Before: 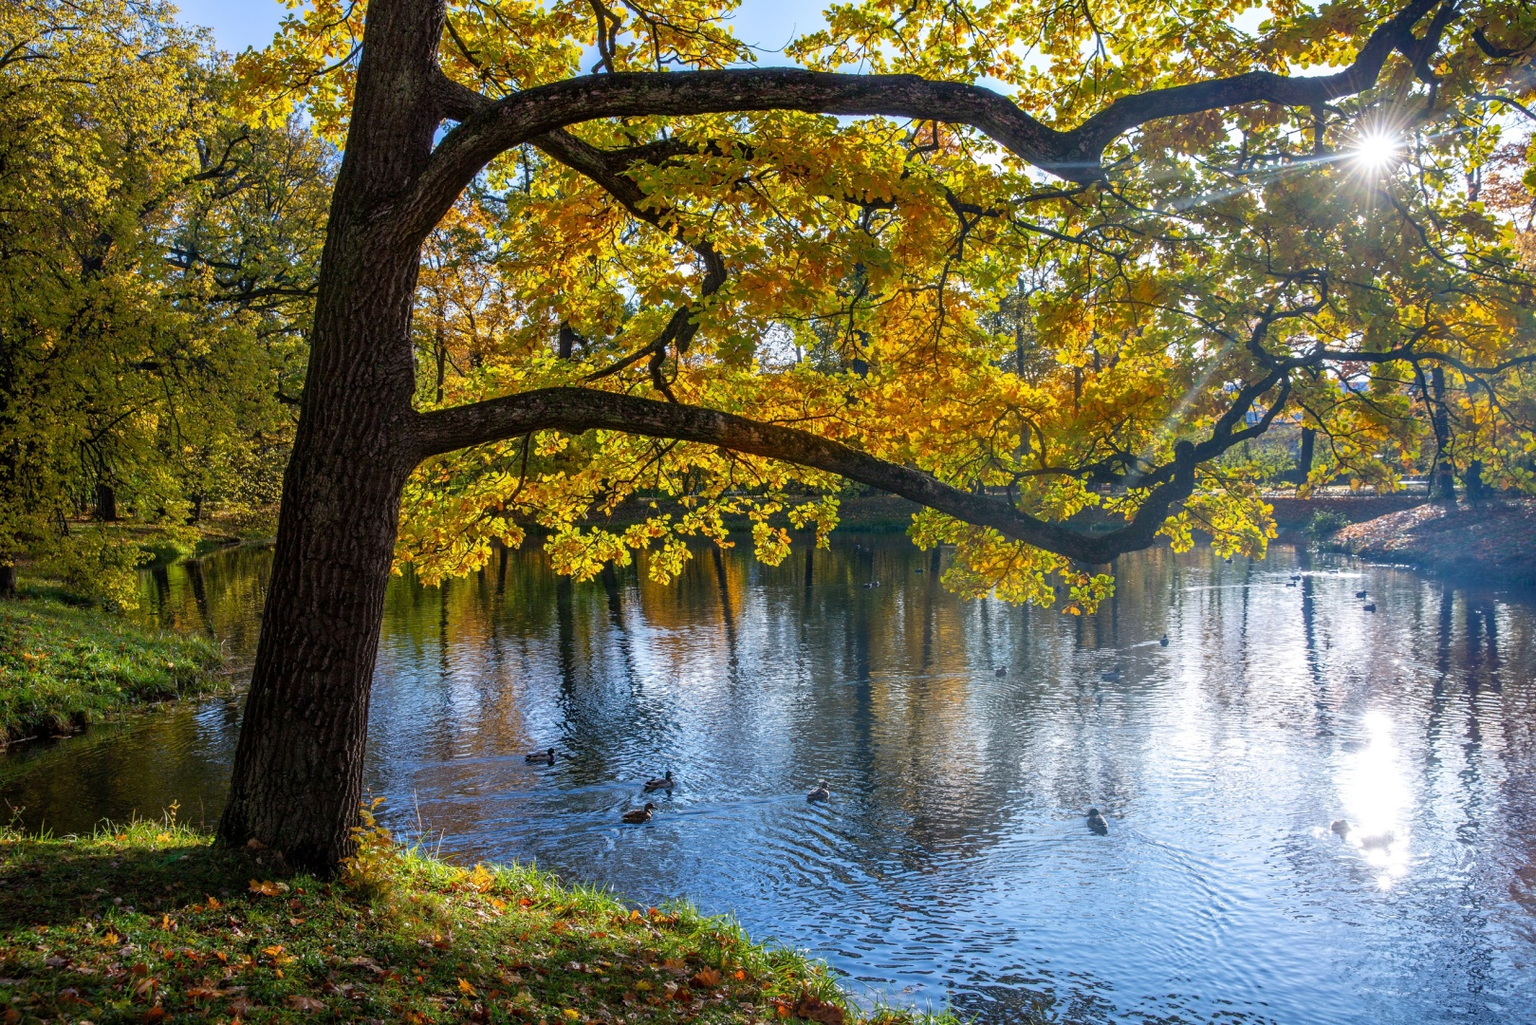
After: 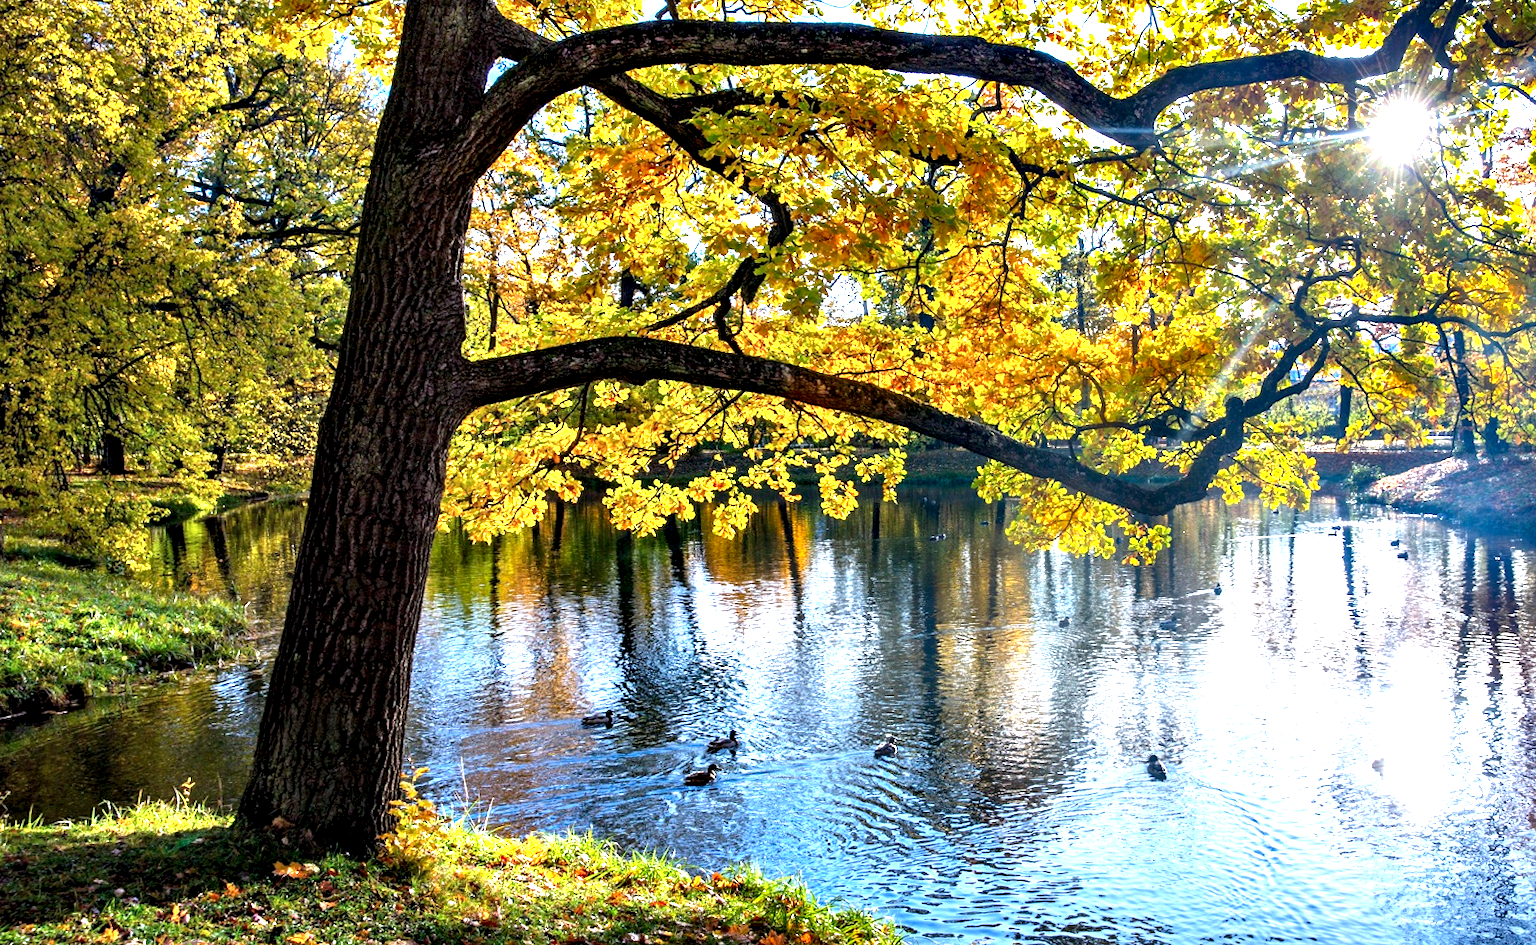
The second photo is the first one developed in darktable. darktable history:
exposure: black level correction 0, exposure 1.1 EV, compensate highlight preservation false
contrast equalizer: octaves 7, y [[0.6 ×6], [0.55 ×6], [0 ×6], [0 ×6], [0 ×6]]
rotate and perspective: rotation -0.013°, lens shift (vertical) -0.027, lens shift (horizontal) 0.178, crop left 0.016, crop right 0.989, crop top 0.082, crop bottom 0.918
